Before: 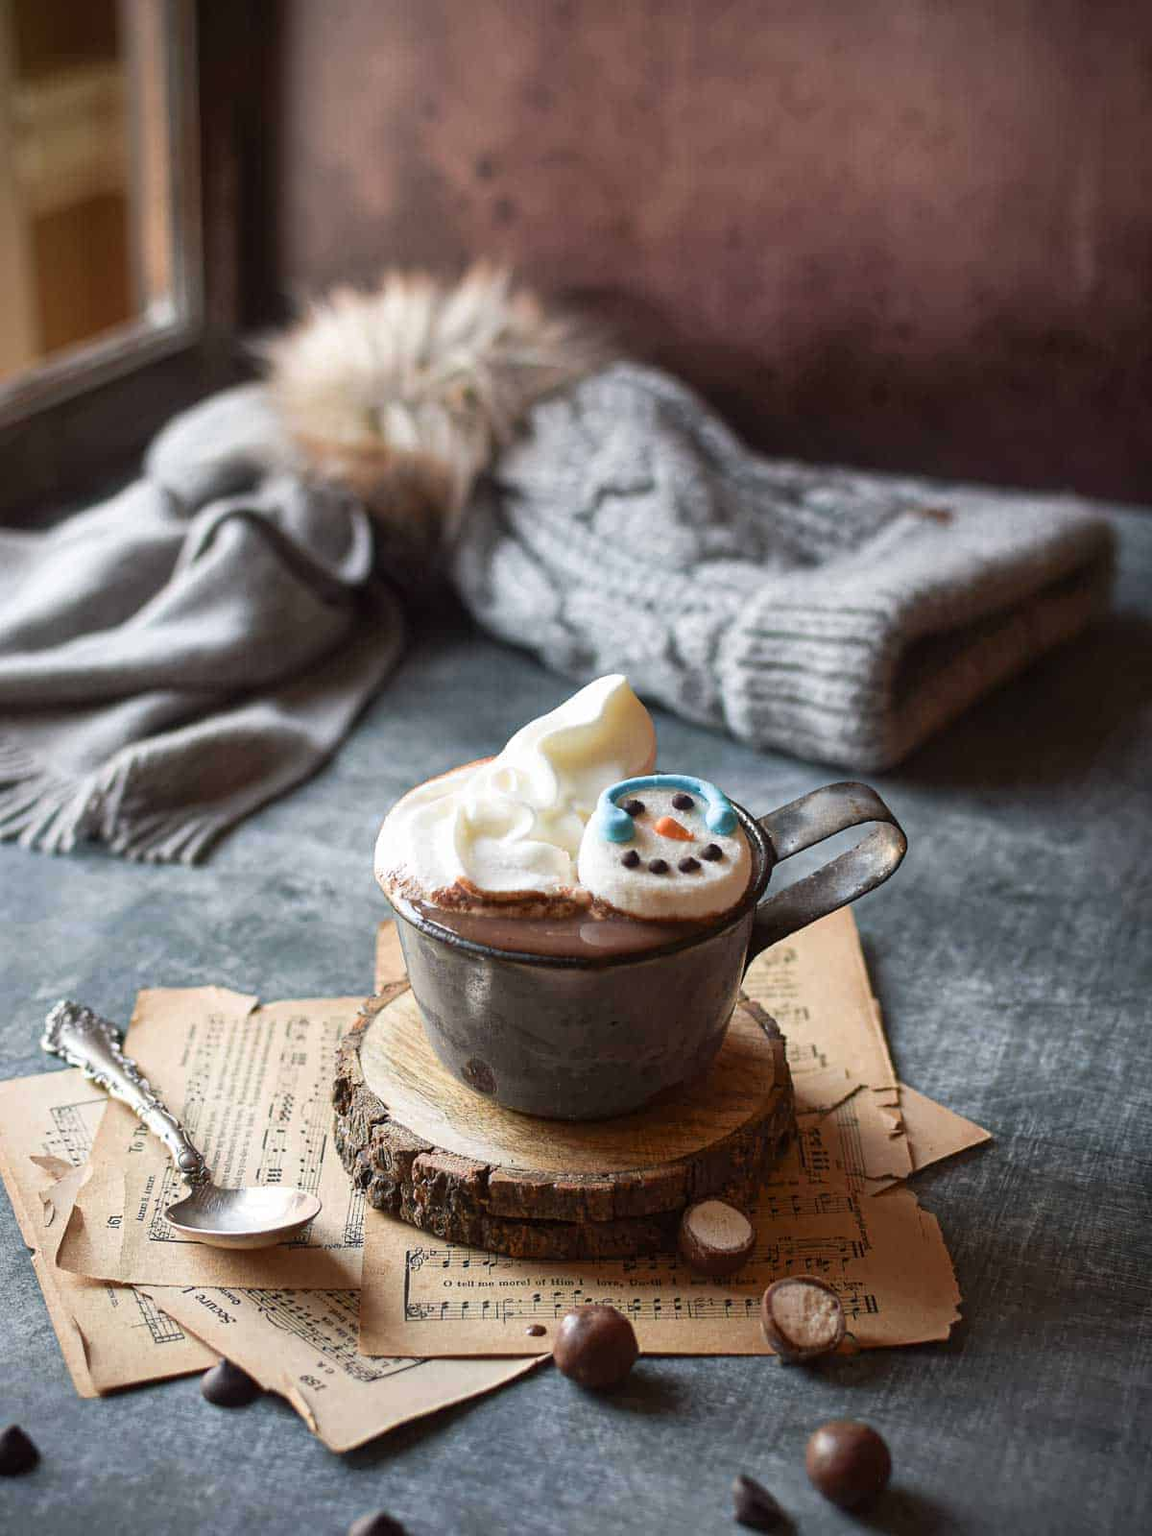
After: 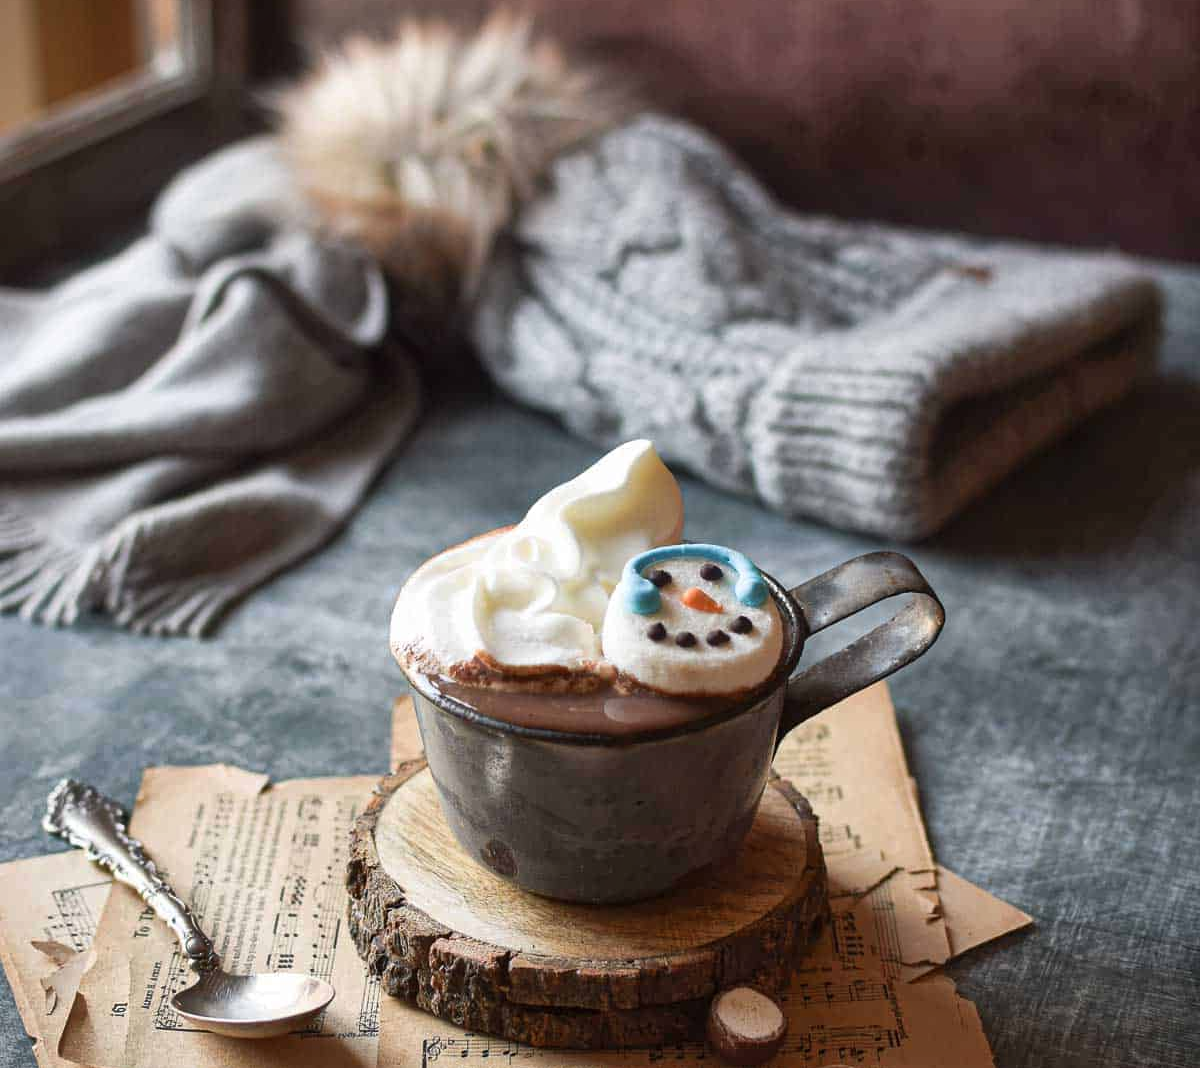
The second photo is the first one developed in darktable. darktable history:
crop: top 16.492%, bottom 16.73%
shadows and highlights: shadows 39.78, highlights -54.96, low approximation 0.01, soften with gaussian
